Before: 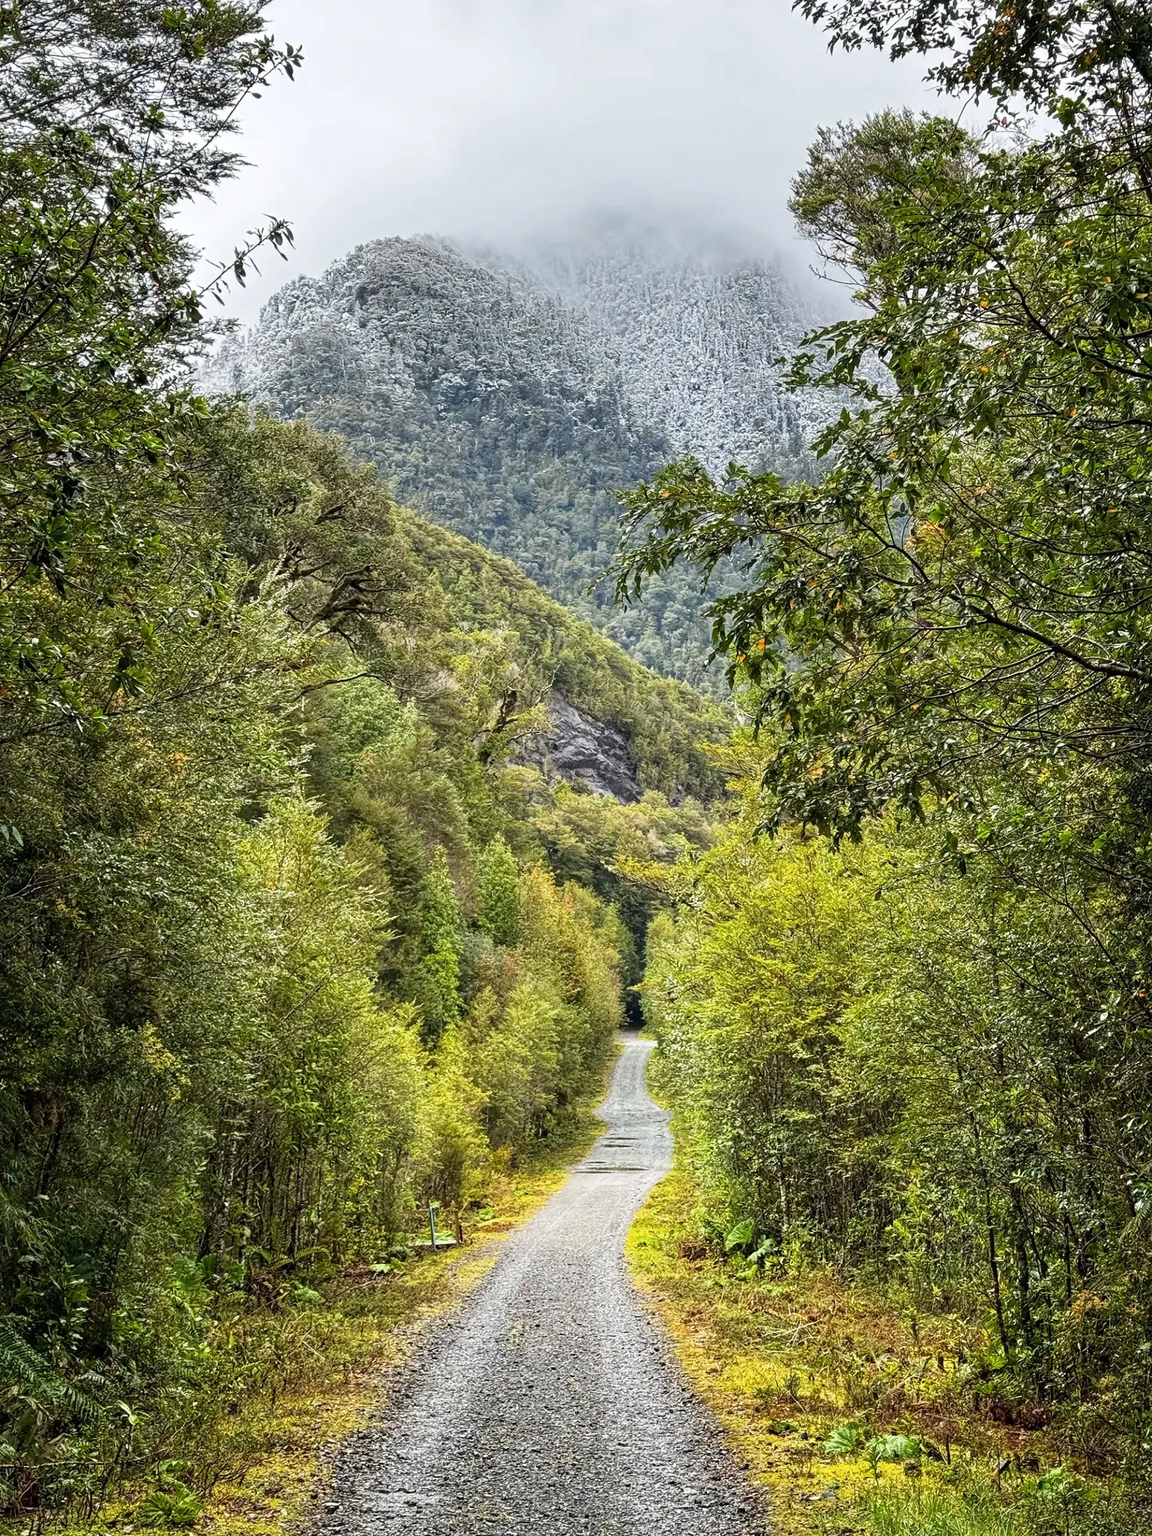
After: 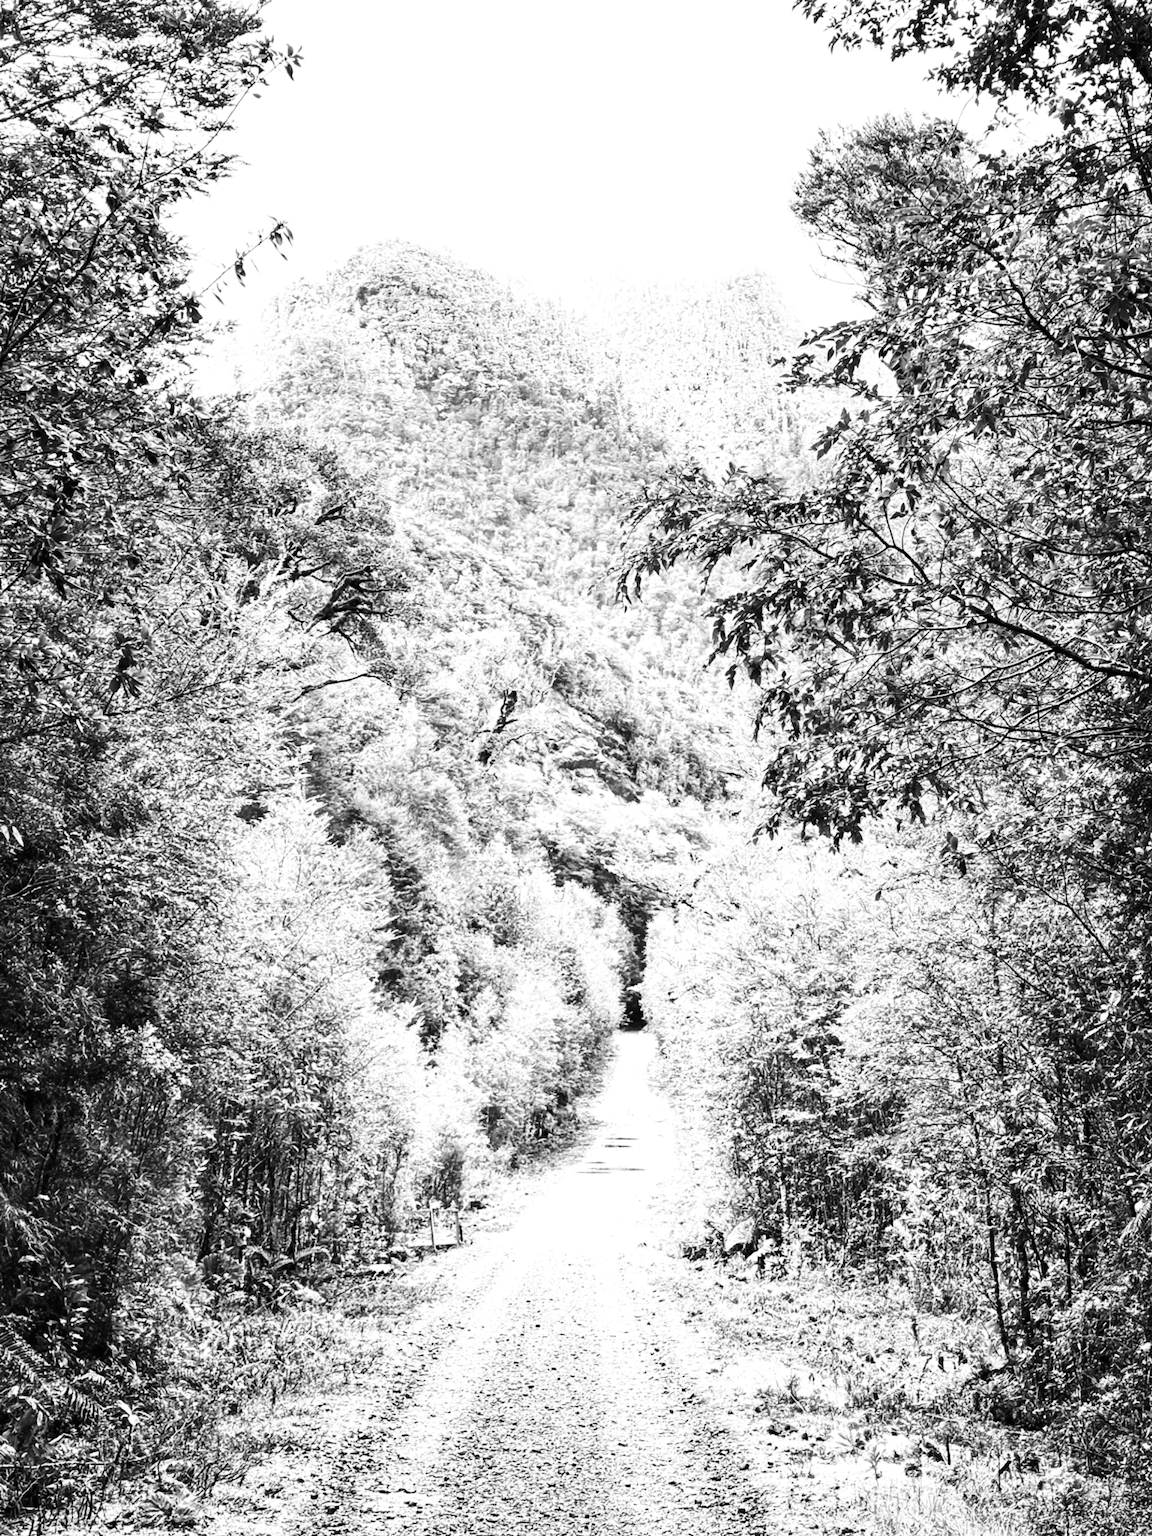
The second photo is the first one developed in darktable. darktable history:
lowpass: radius 0.76, contrast 1.56, saturation 0, unbound 0
tone equalizer: -8 EV -0.417 EV, -7 EV -0.389 EV, -6 EV -0.333 EV, -5 EV -0.222 EV, -3 EV 0.222 EV, -2 EV 0.333 EV, -1 EV 0.389 EV, +0 EV 0.417 EV, edges refinement/feathering 500, mask exposure compensation -1.57 EV, preserve details no
exposure: black level correction 0, exposure 1.1 EV, compensate exposure bias true, compensate highlight preservation false
